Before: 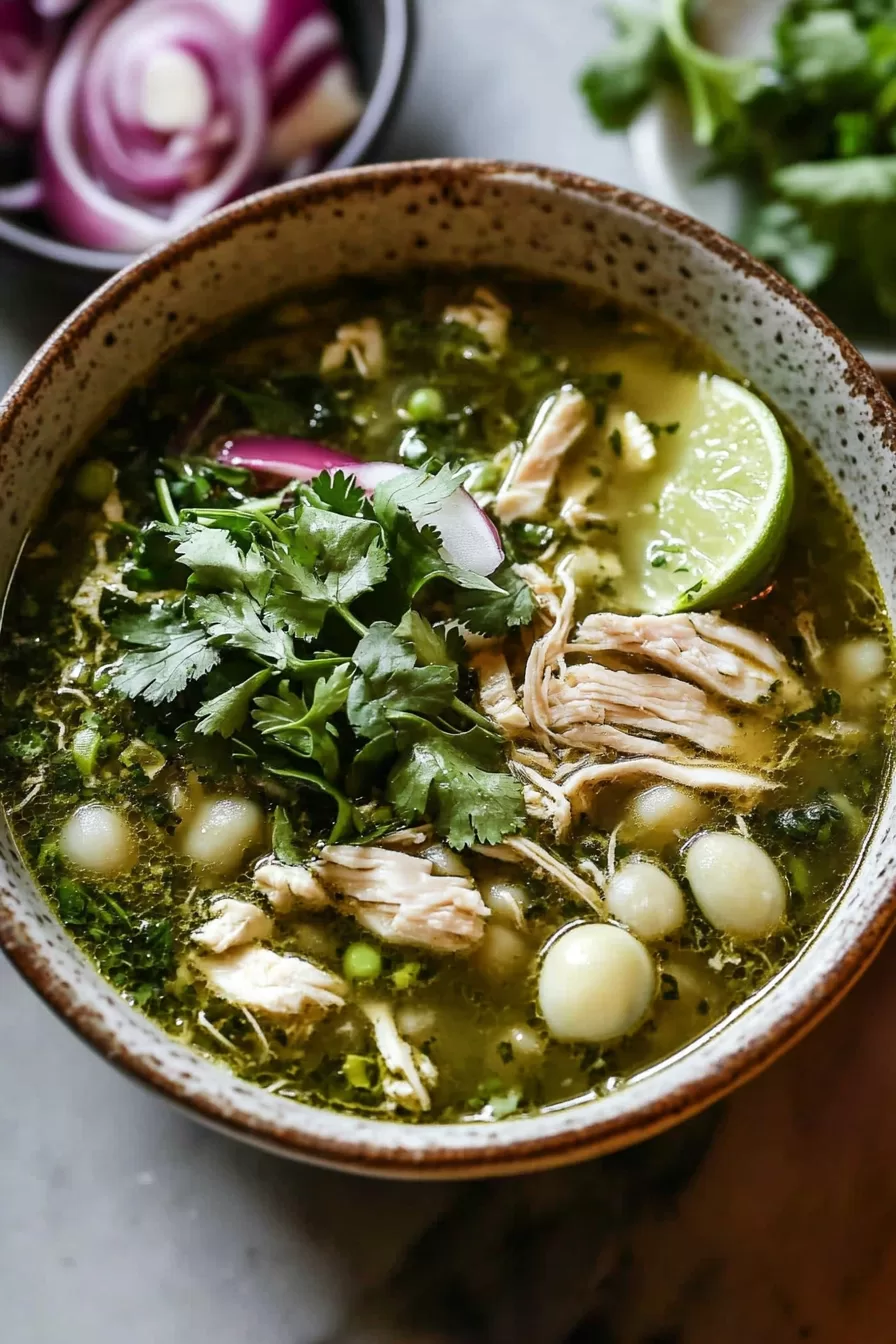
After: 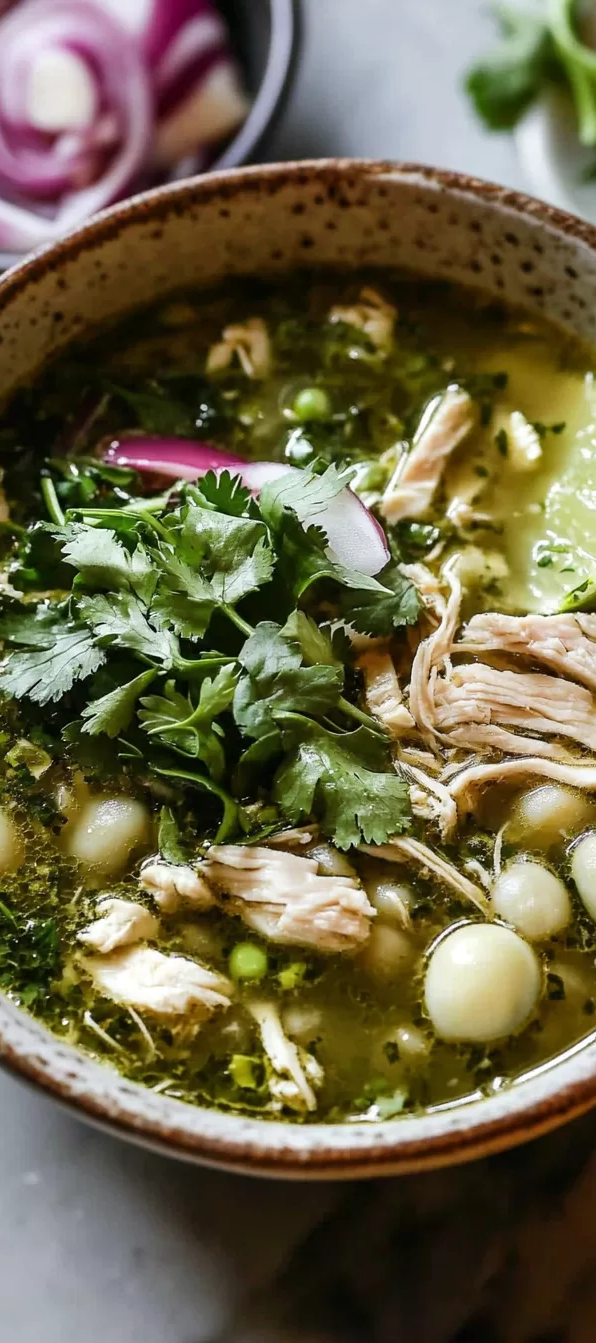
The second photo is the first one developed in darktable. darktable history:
crop and rotate: left 12.828%, right 20.569%
tone equalizer: edges refinement/feathering 500, mask exposure compensation -1.57 EV, preserve details no
